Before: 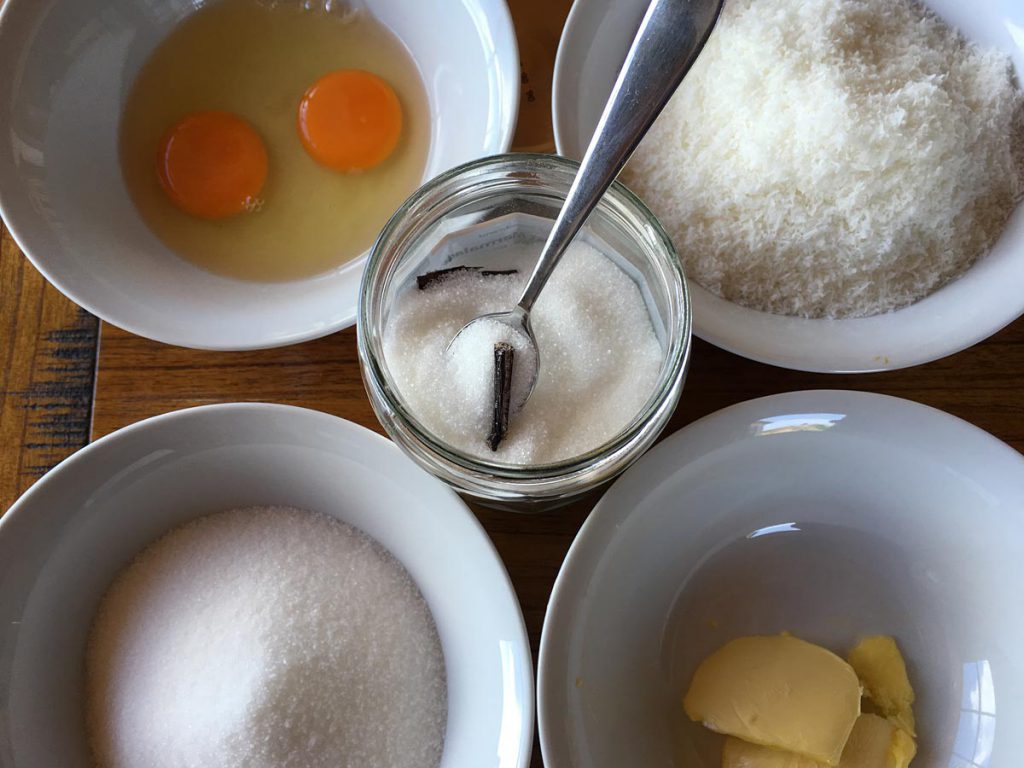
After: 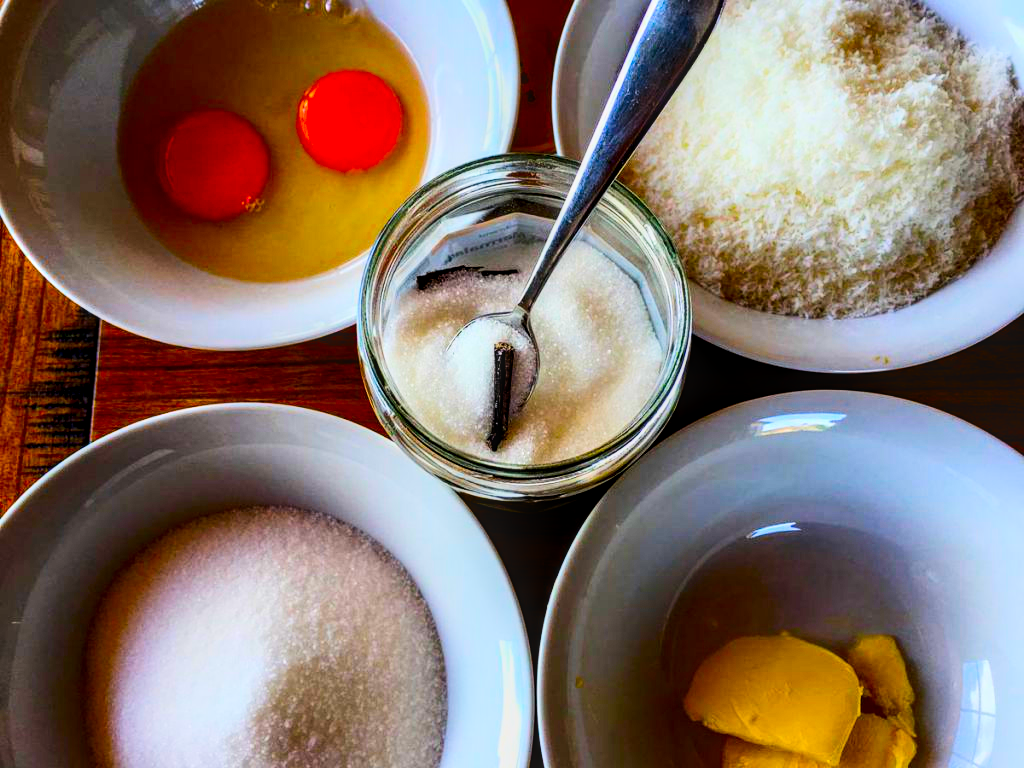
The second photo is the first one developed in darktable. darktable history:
local contrast: highlights 61%, detail 143%, midtone range 0.428
contrast brightness saturation: contrast 0.26, brightness 0.02, saturation 0.87
color balance: input saturation 134.34%, contrast -10.04%, contrast fulcrum 19.67%, output saturation 133.51%
filmic rgb: black relative exposure -5 EV, hardness 2.88, contrast 1.3, highlights saturation mix -30%
